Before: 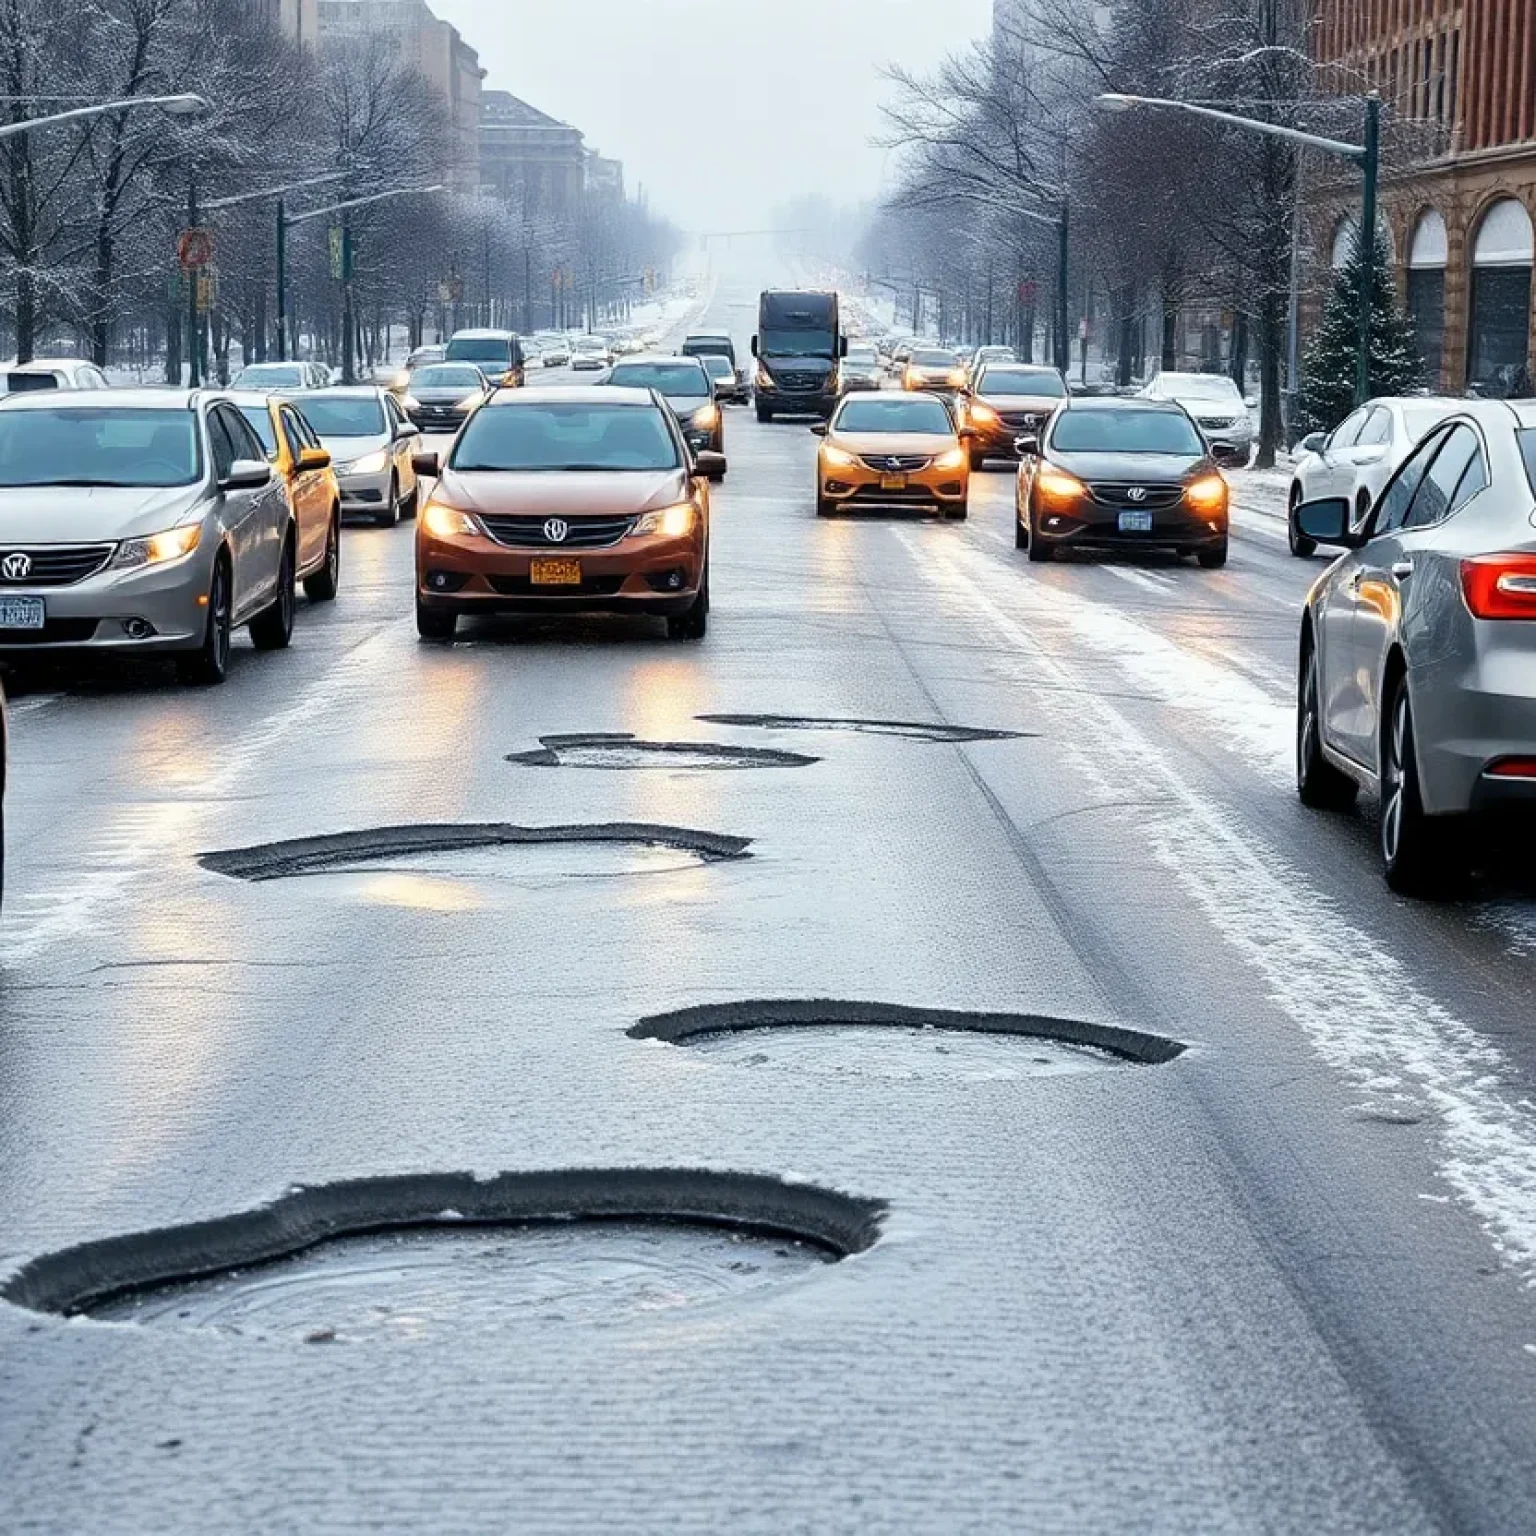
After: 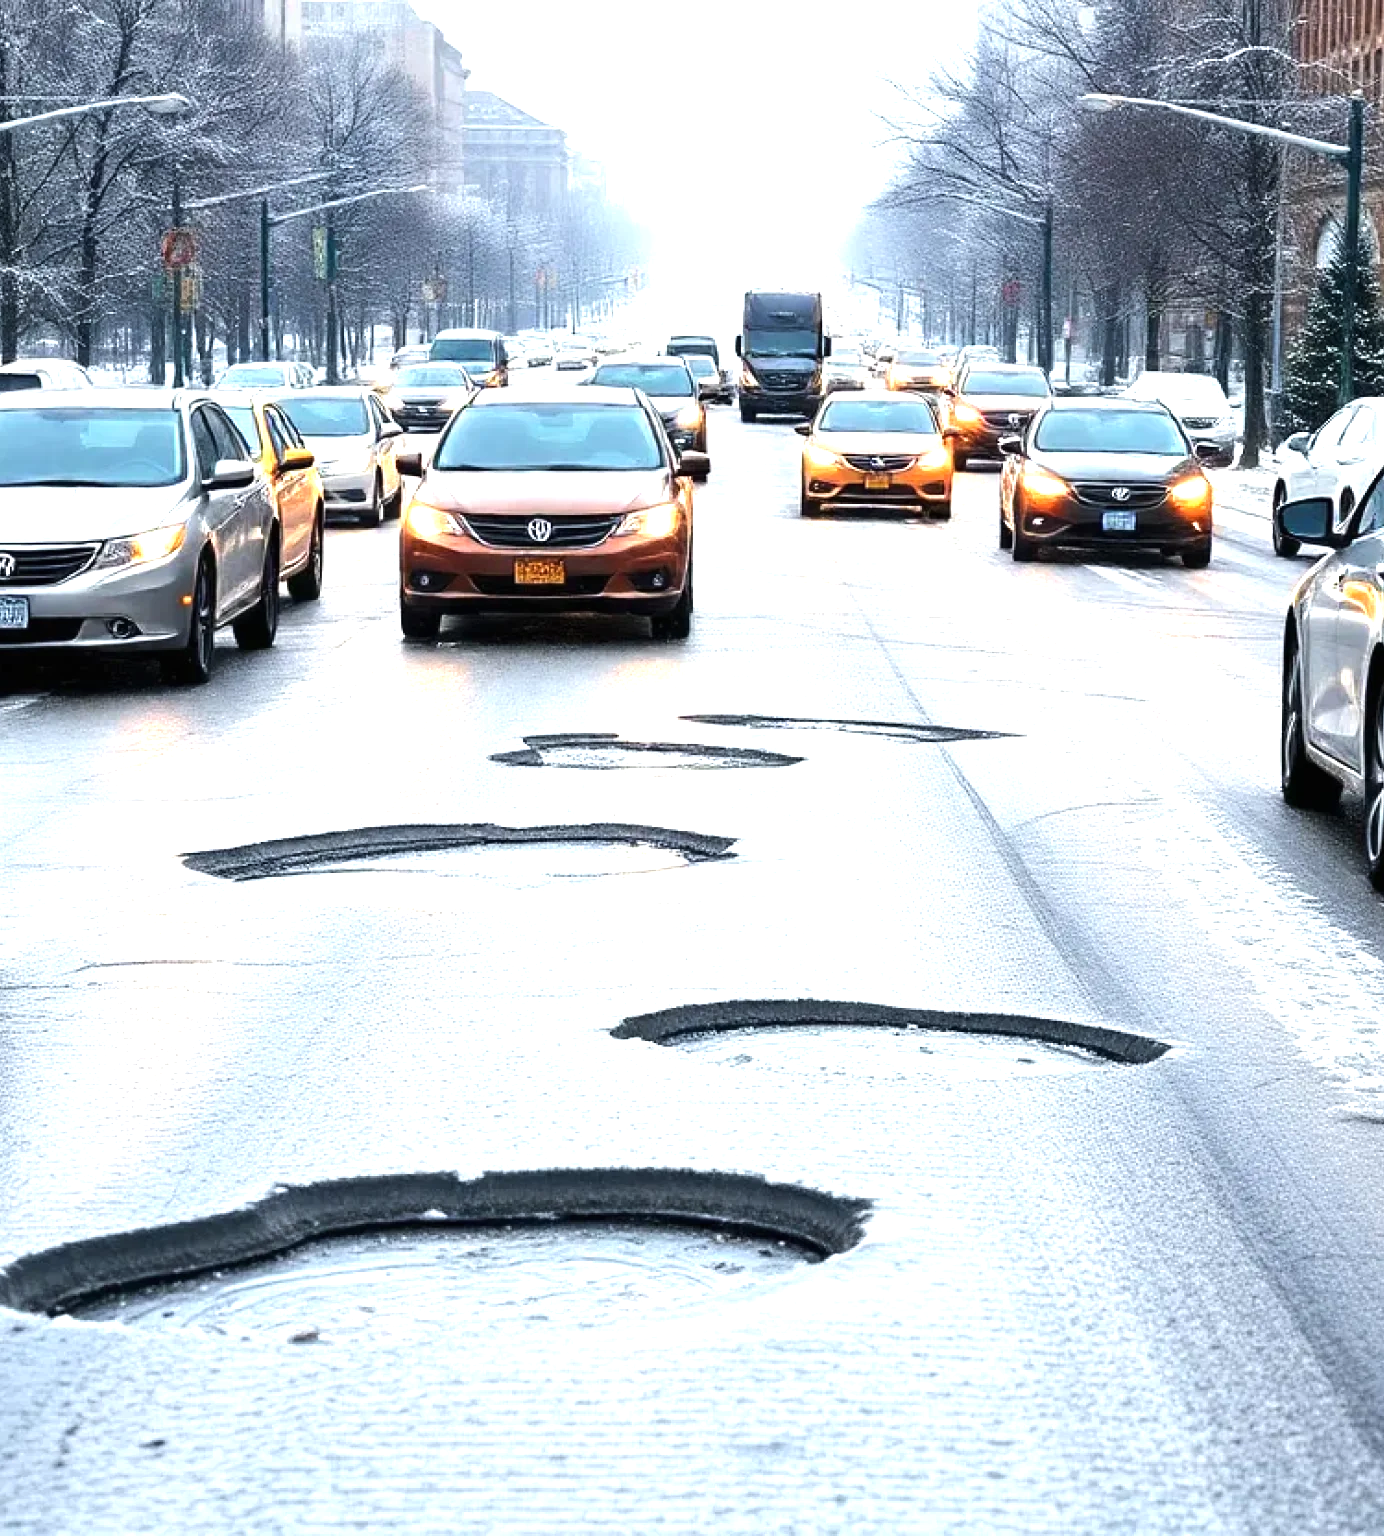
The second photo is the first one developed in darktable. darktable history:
crop and rotate: left 1.088%, right 8.807%
tone equalizer: -8 EV -0.417 EV, -7 EV -0.389 EV, -6 EV -0.333 EV, -5 EV -0.222 EV, -3 EV 0.222 EV, -2 EV 0.333 EV, -1 EV 0.389 EV, +0 EV 0.417 EV, edges refinement/feathering 500, mask exposure compensation -1.57 EV, preserve details no
exposure: black level correction 0, exposure 0.7 EV, compensate exposure bias true, compensate highlight preservation false
local contrast: mode bilateral grid, contrast 100, coarseness 100, detail 94%, midtone range 0.2
